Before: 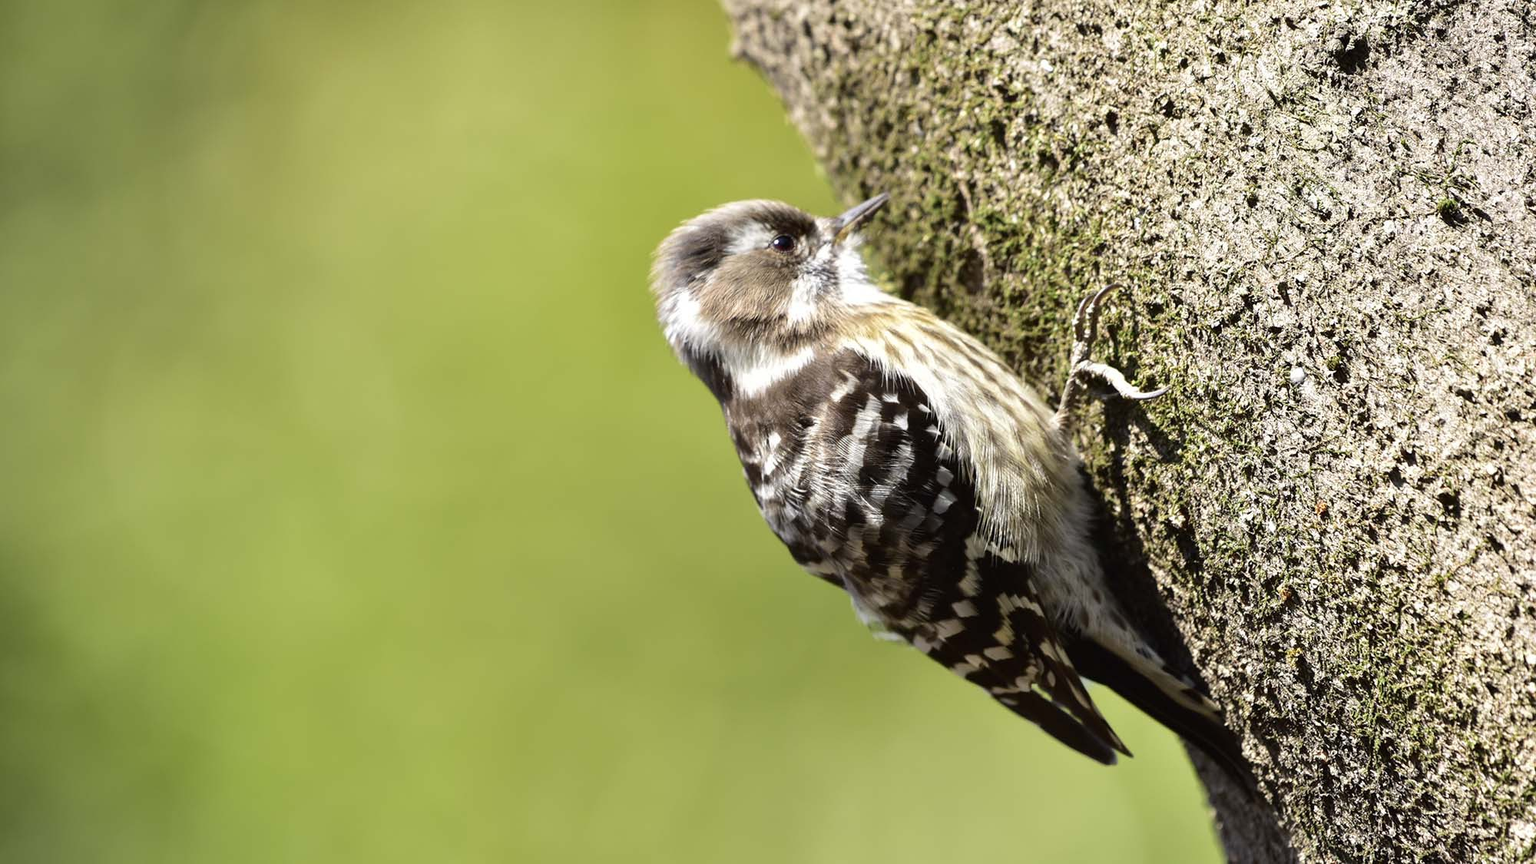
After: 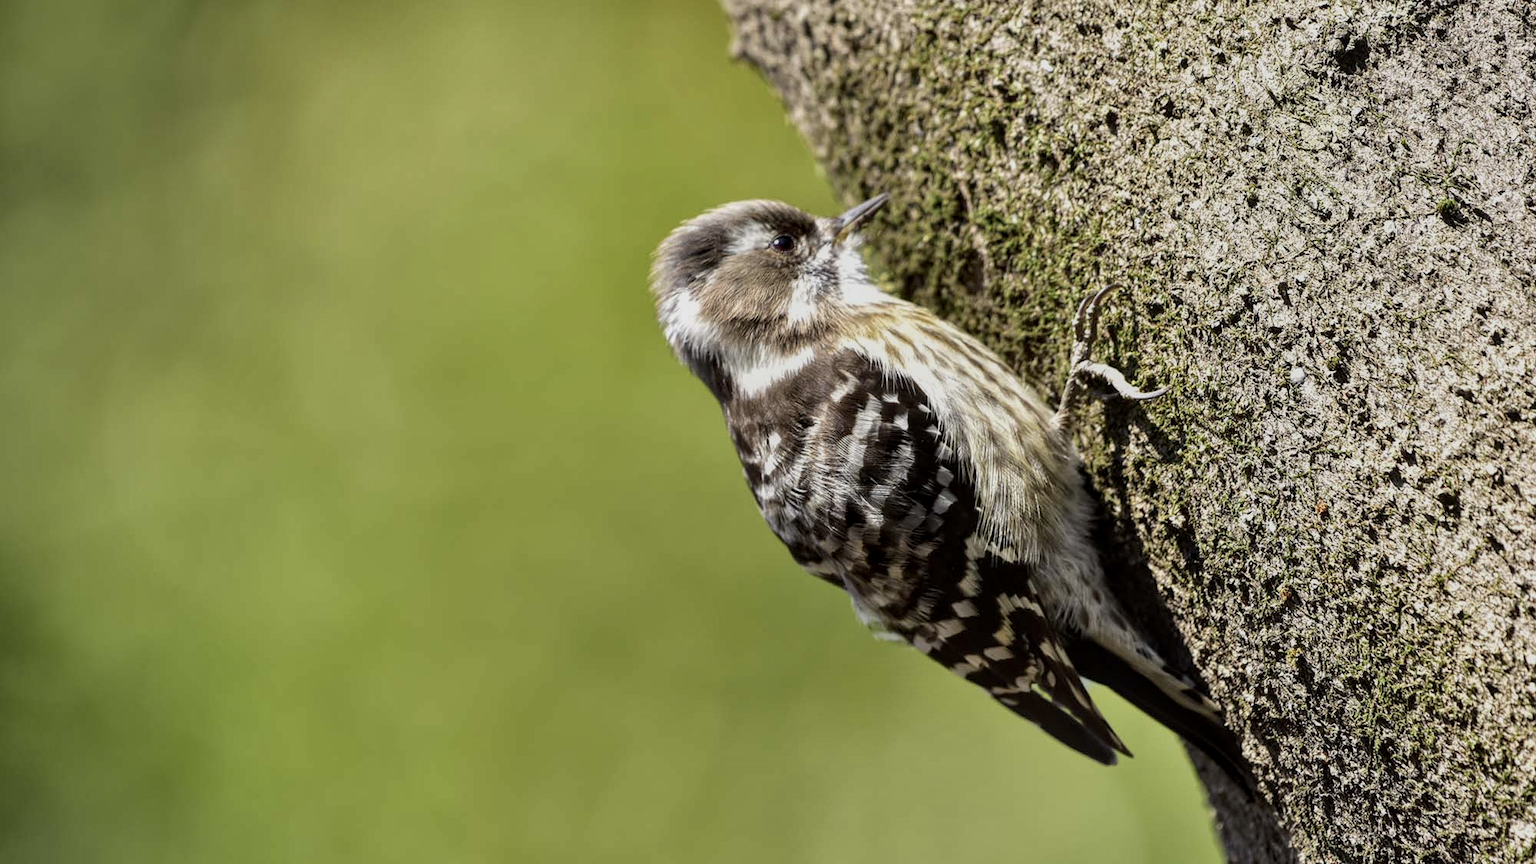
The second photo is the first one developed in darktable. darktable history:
local contrast: highlights 99%, shadows 86%, detail 160%, midtone range 0.2
shadows and highlights: low approximation 0.01, soften with gaussian
exposure: exposure -0.492 EV, compensate highlight preservation false
